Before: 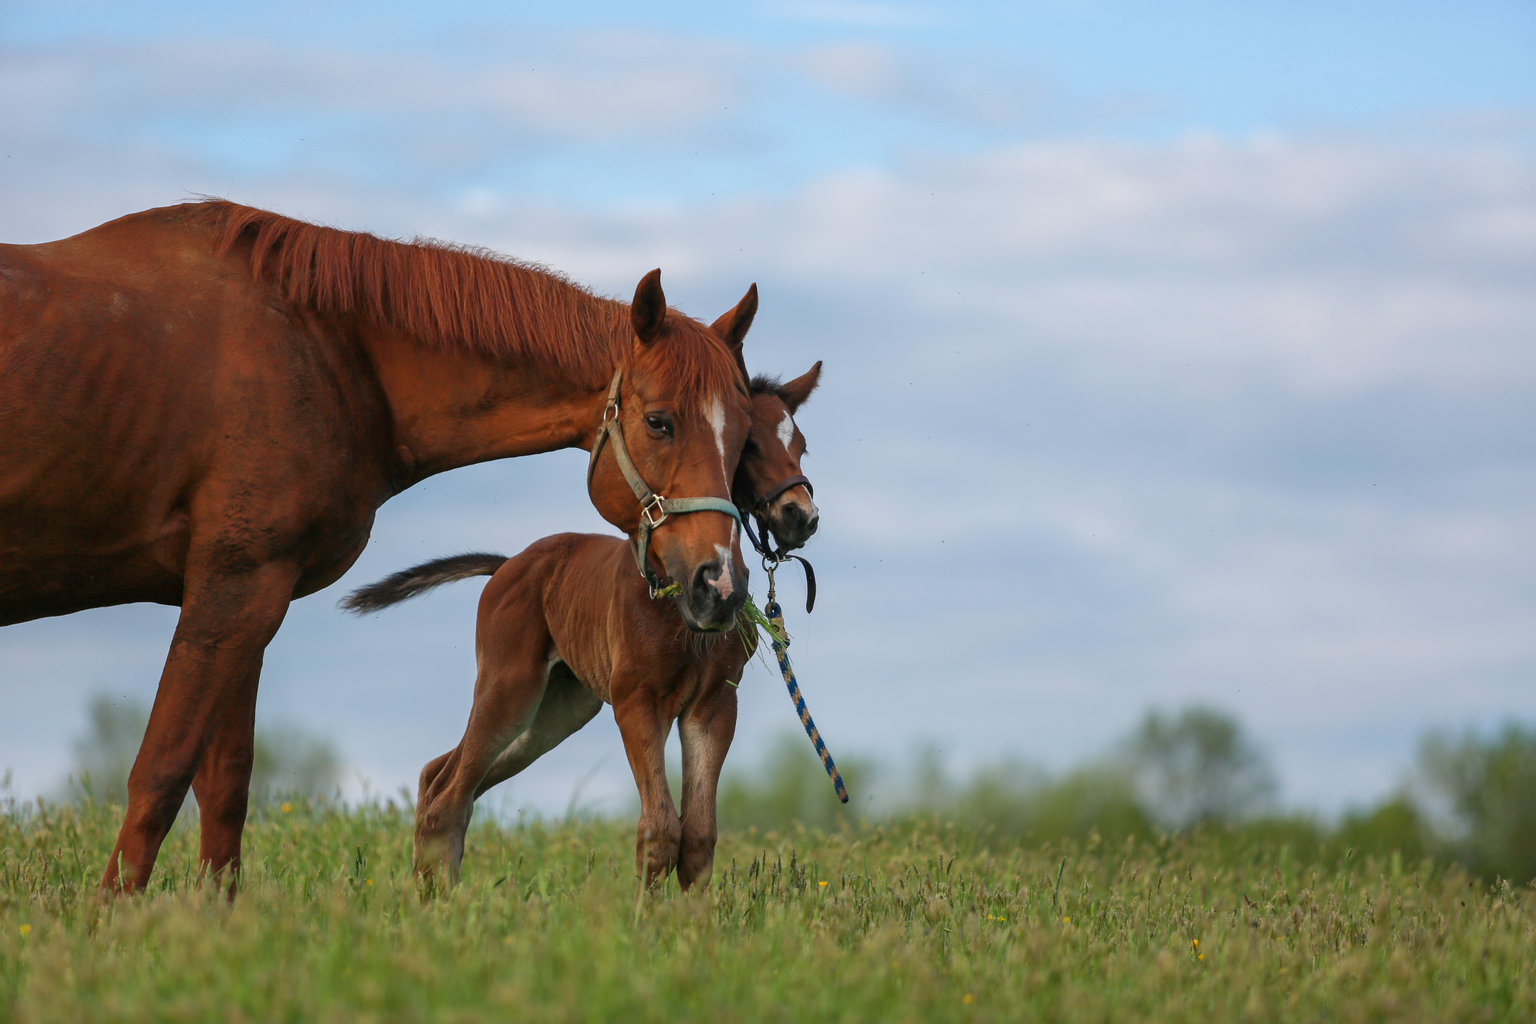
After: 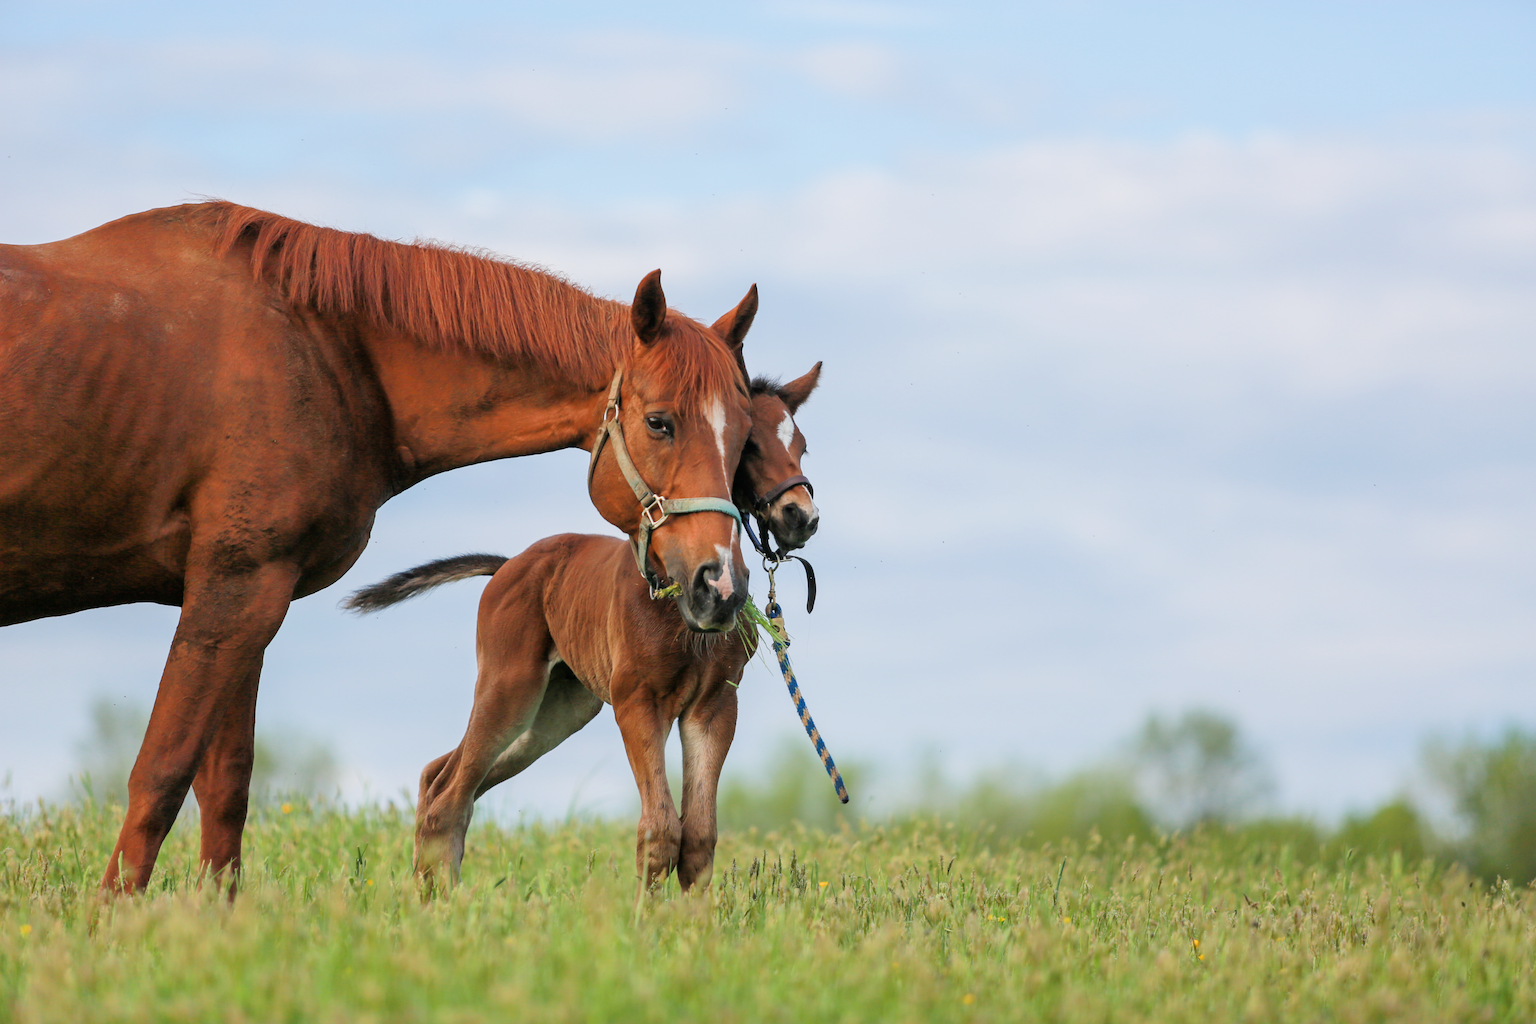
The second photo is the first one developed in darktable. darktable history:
filmic rgb: black relative exposure -7.65 EV, white relative exposure 4.56 EV, hardness 3.61
exposure: exposure 1.15 EV, compensate highlight preservation false
